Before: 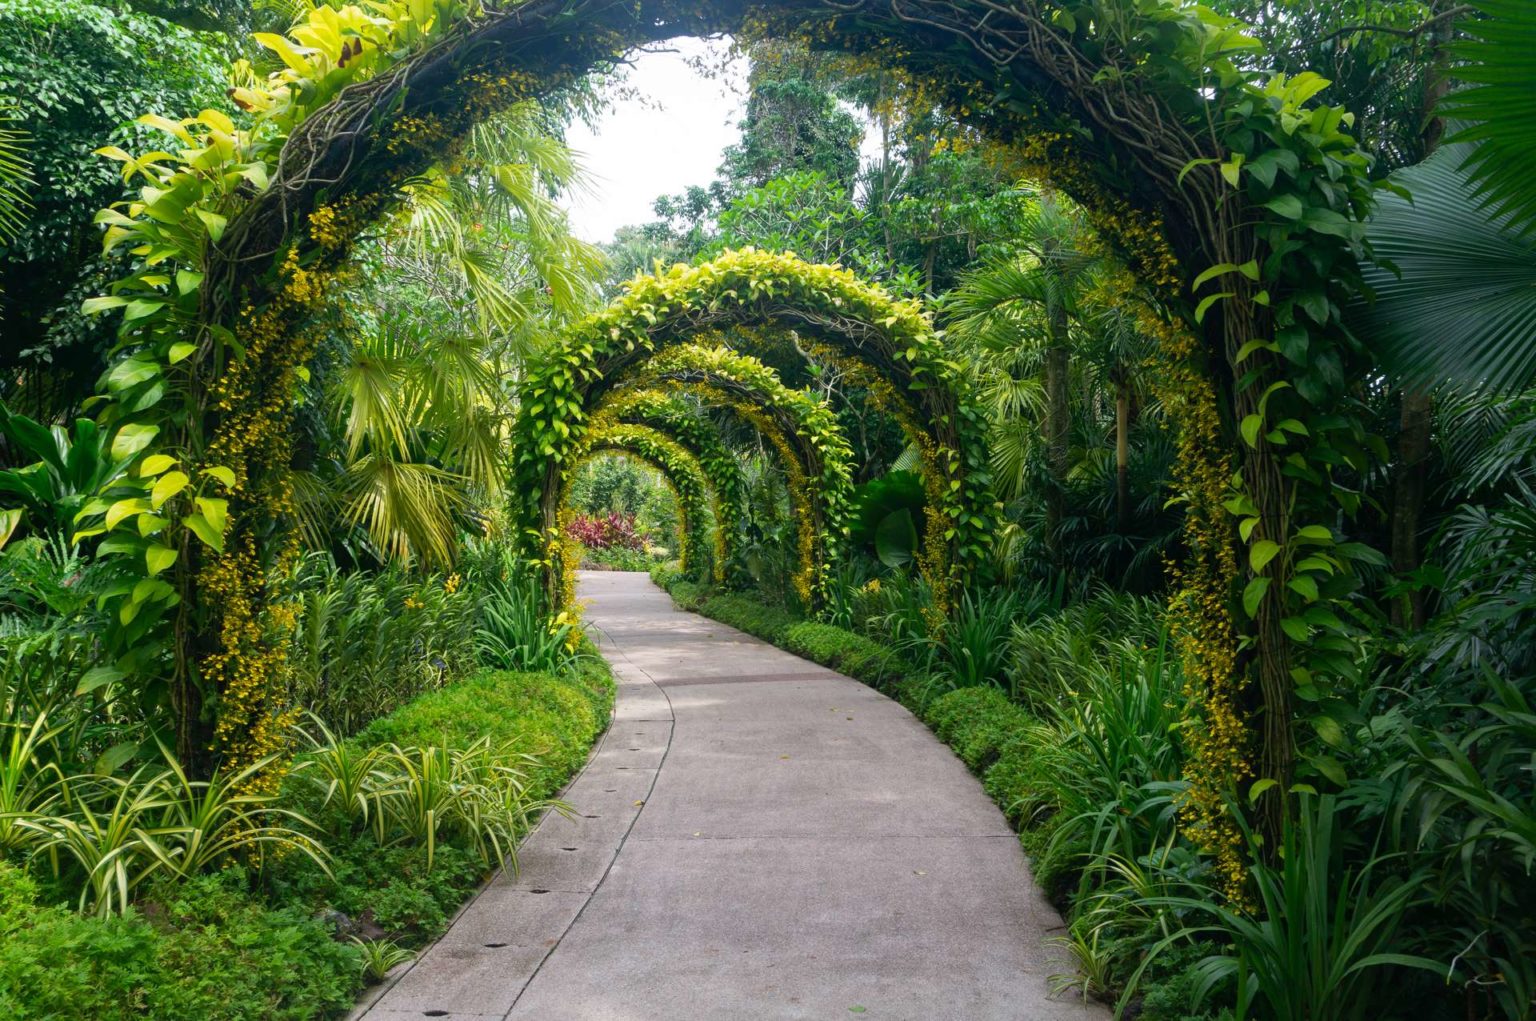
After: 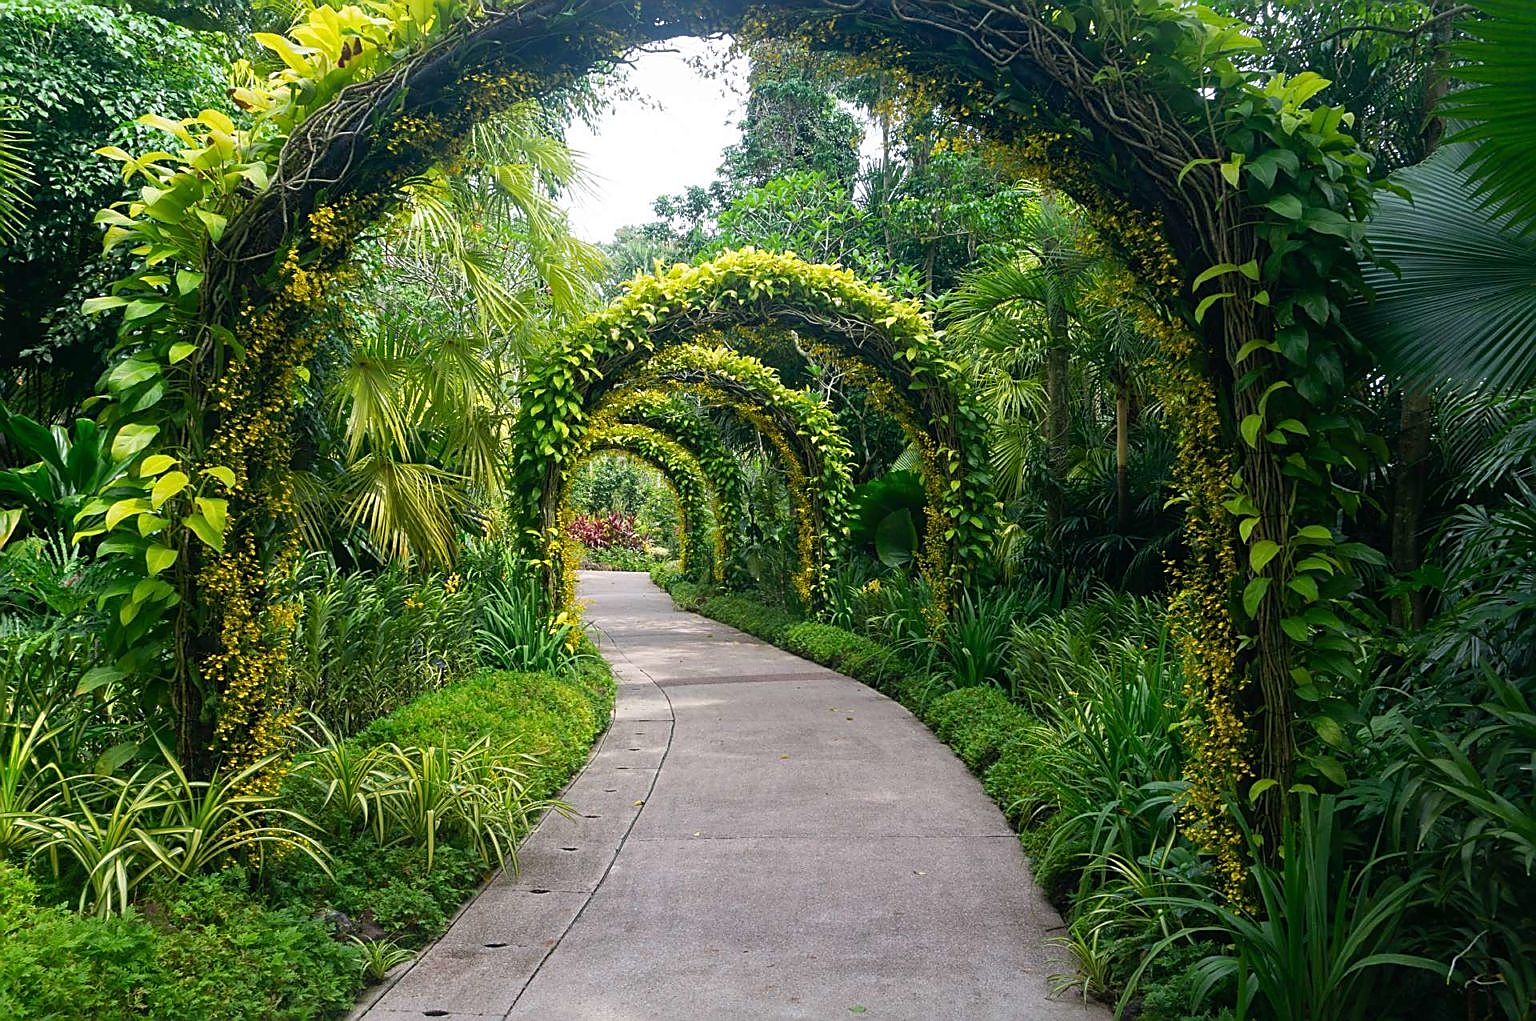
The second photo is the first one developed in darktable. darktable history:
sharpen: radius 1.429, amount 1.266, threshold 0.635
